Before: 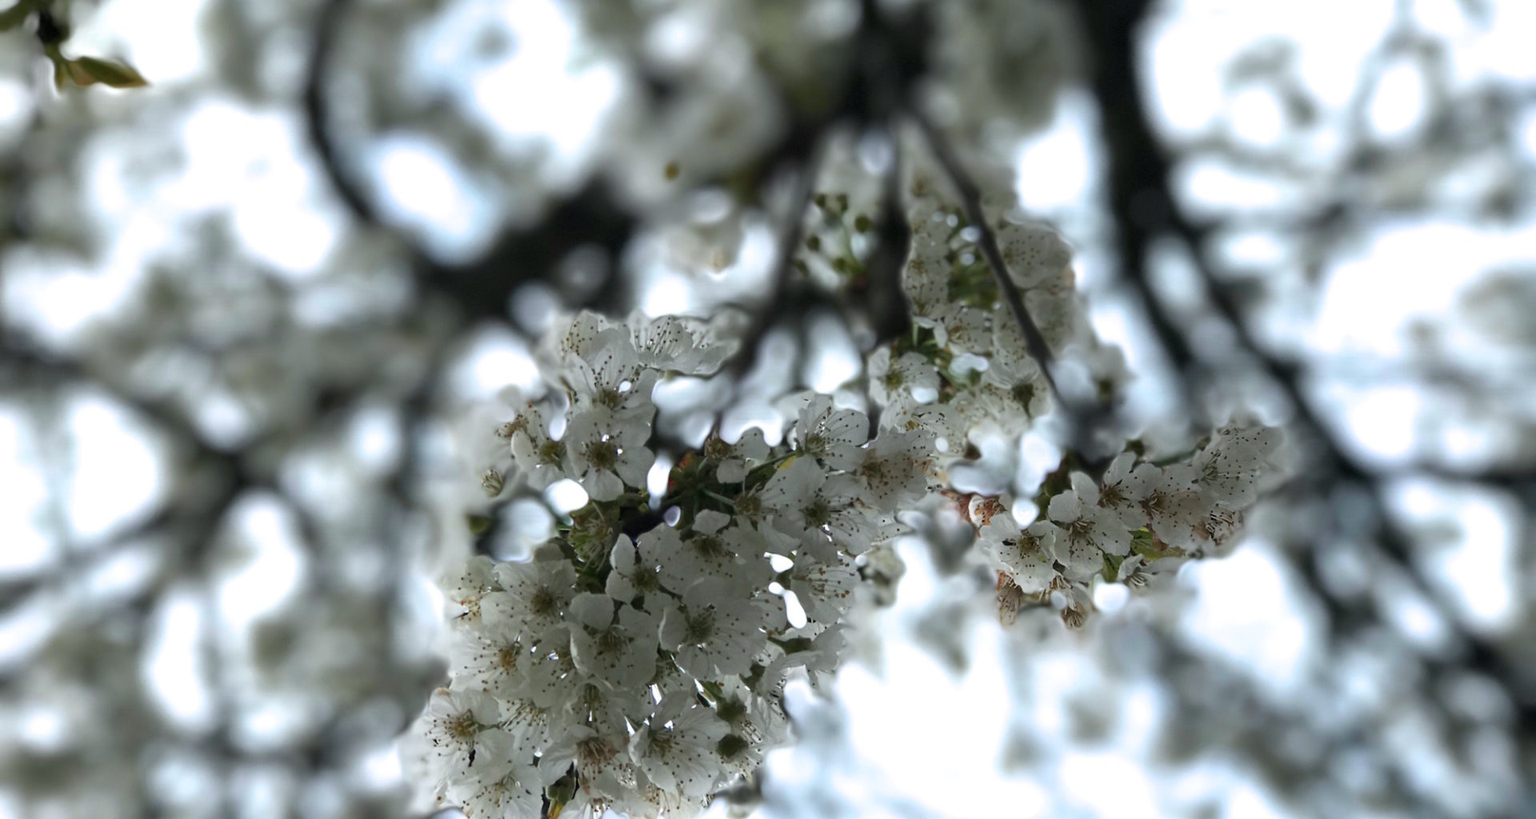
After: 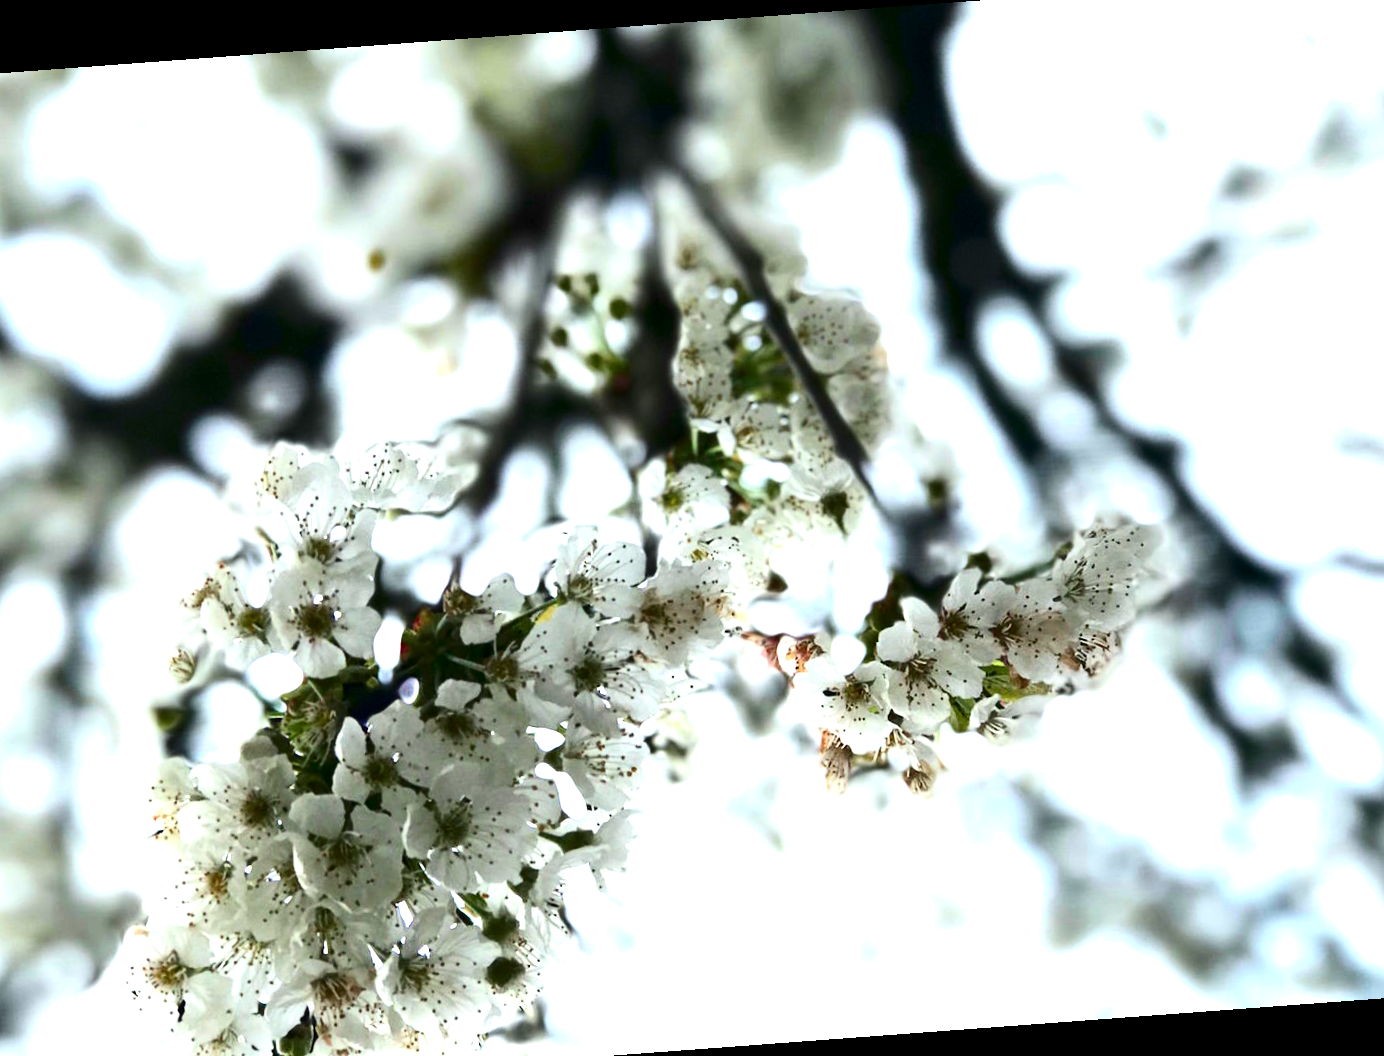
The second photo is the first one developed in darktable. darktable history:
exposure: black level correction 0.001, exposure 1.646 EV, compensate exposure bias true, compensate highlight preservation false
crop and rotate: left 24.034%, top 2.838%, right 6.406%, bottom 6.299%
contrast brightness saturation: contrast 0.22, brightness -0.19, saturation 0.24
rotate and perspective: rotation -4.25°, automatic cropping off
